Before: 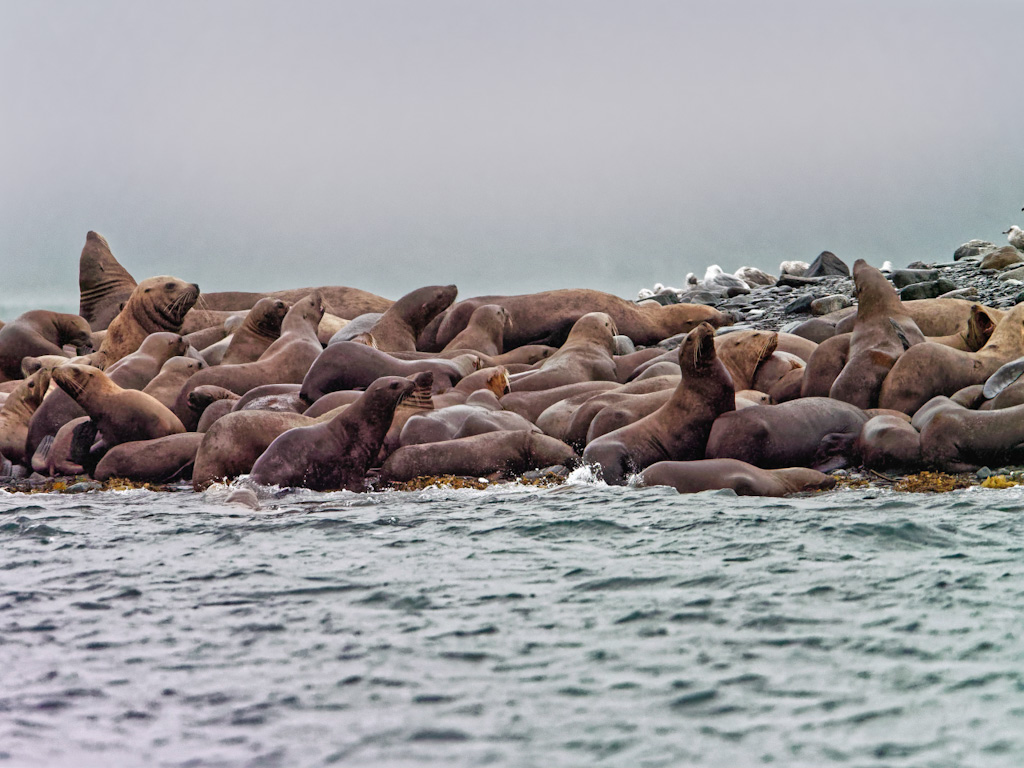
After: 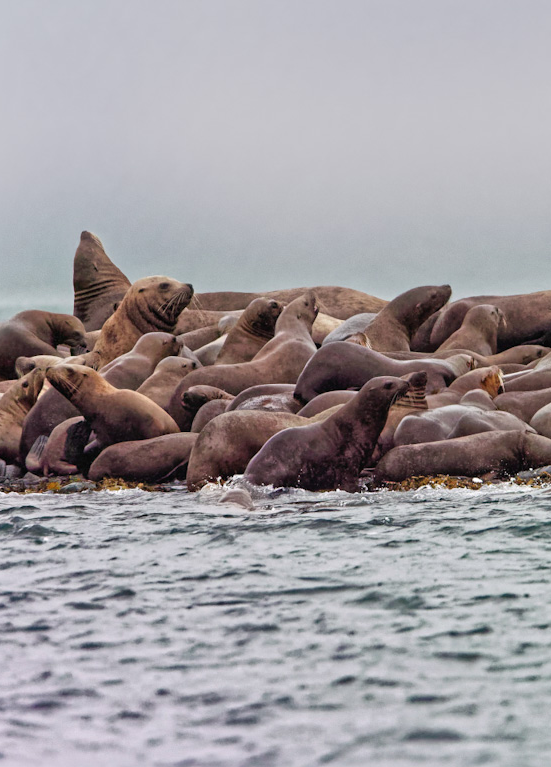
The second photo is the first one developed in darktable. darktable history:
white balance: emerald 1
crop: left 0.587%, right 45.588%, bottom 0.086%
